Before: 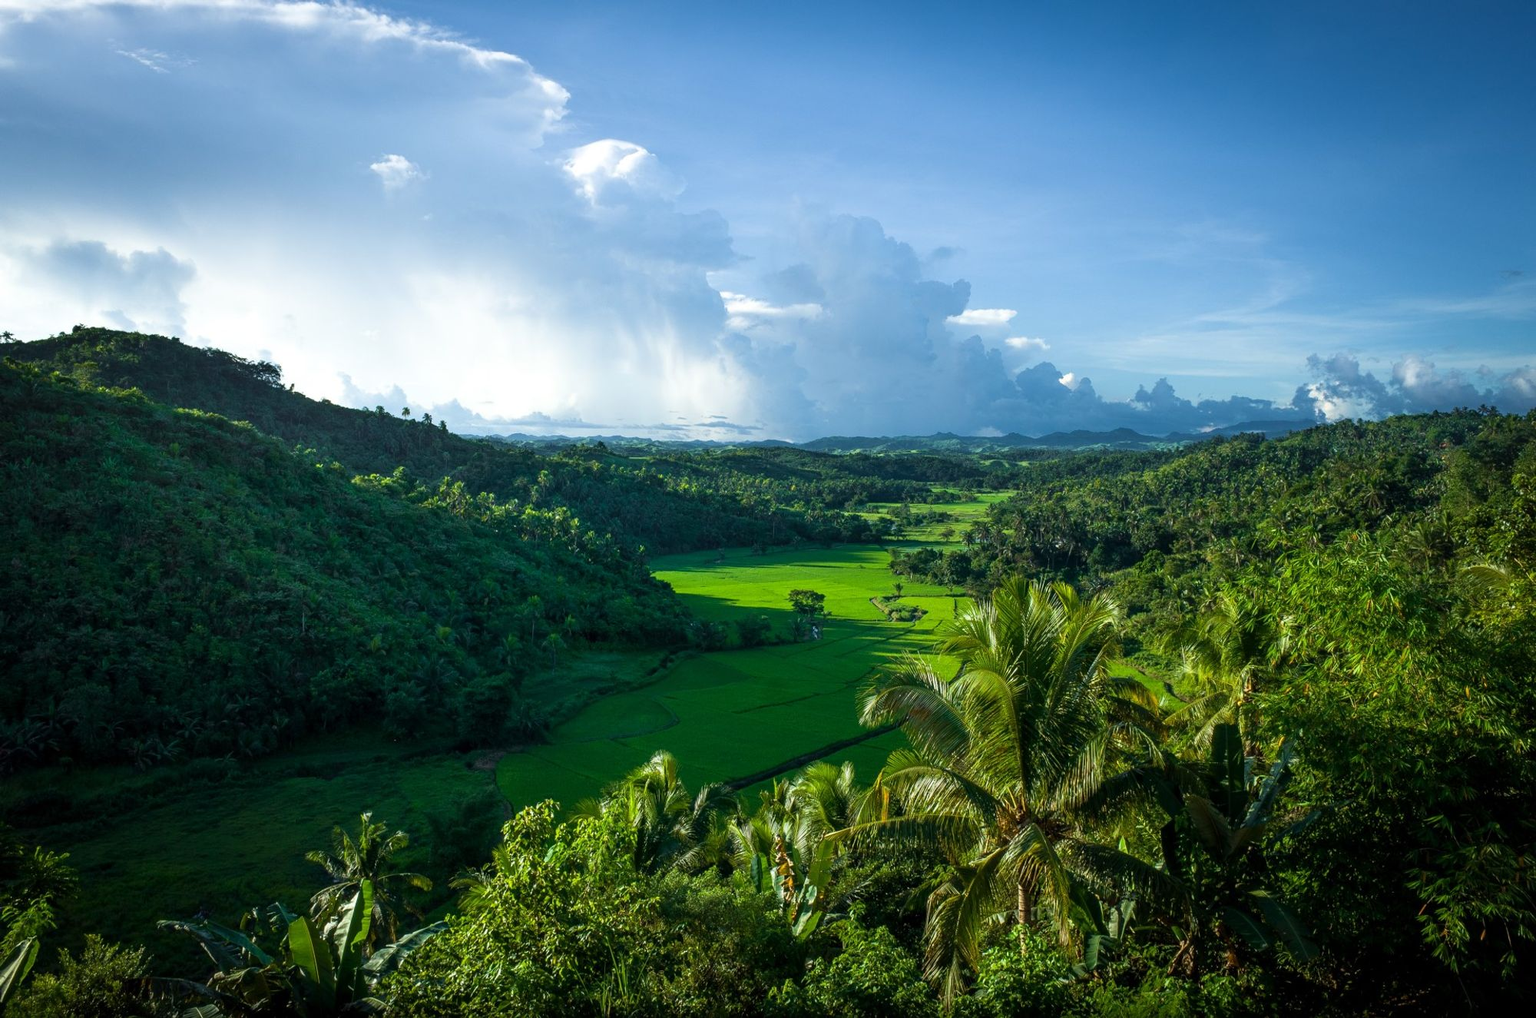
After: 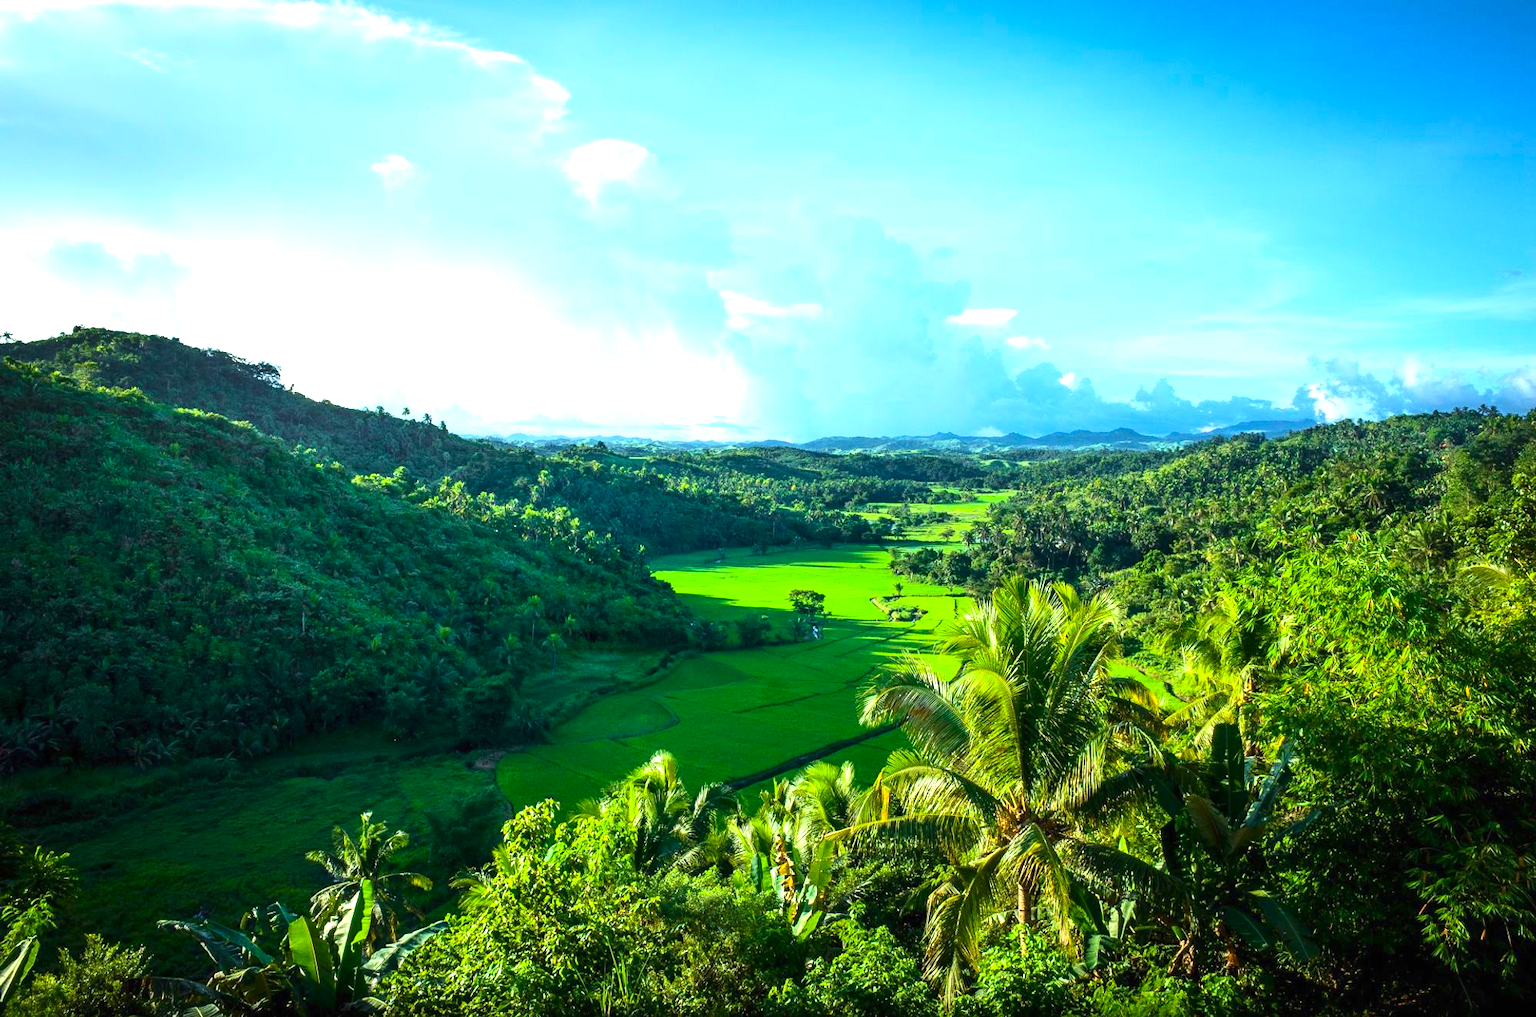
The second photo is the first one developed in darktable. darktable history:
contrast brightness saturation: contrast 0.23, brightness 0.1, saturation 0.29
exposure: black level correction 0, exposure 1.125 EV, compensate exposure bias true, compensate highlight preservation false
